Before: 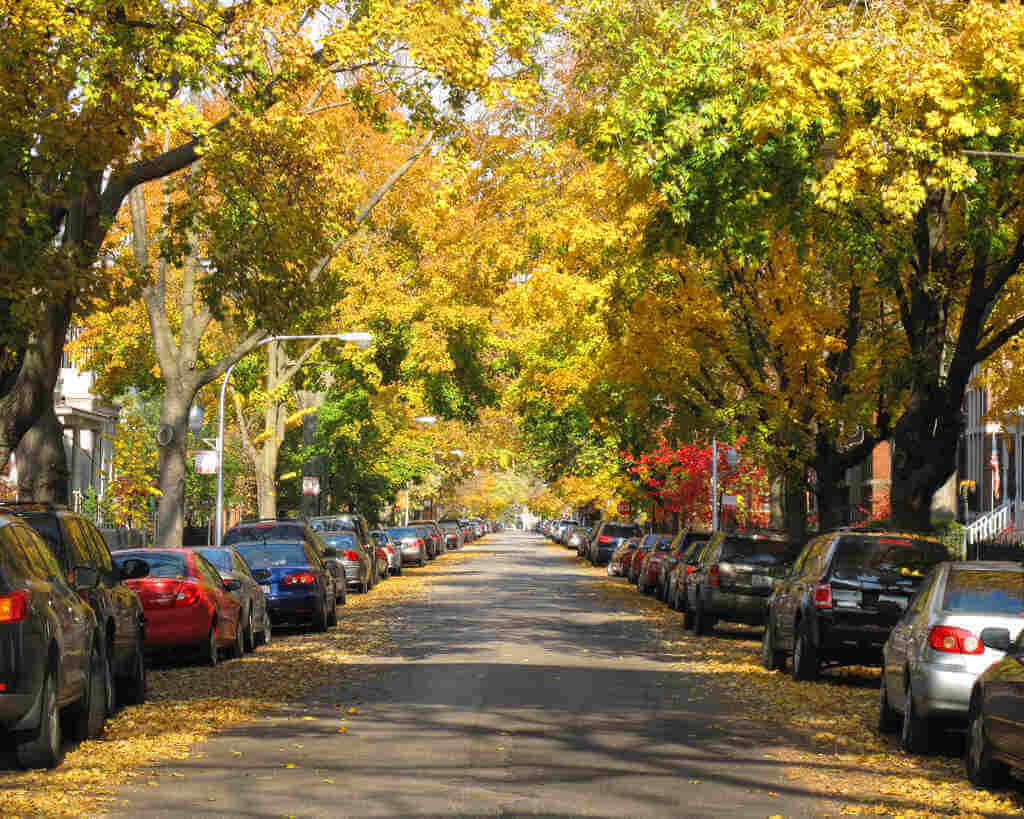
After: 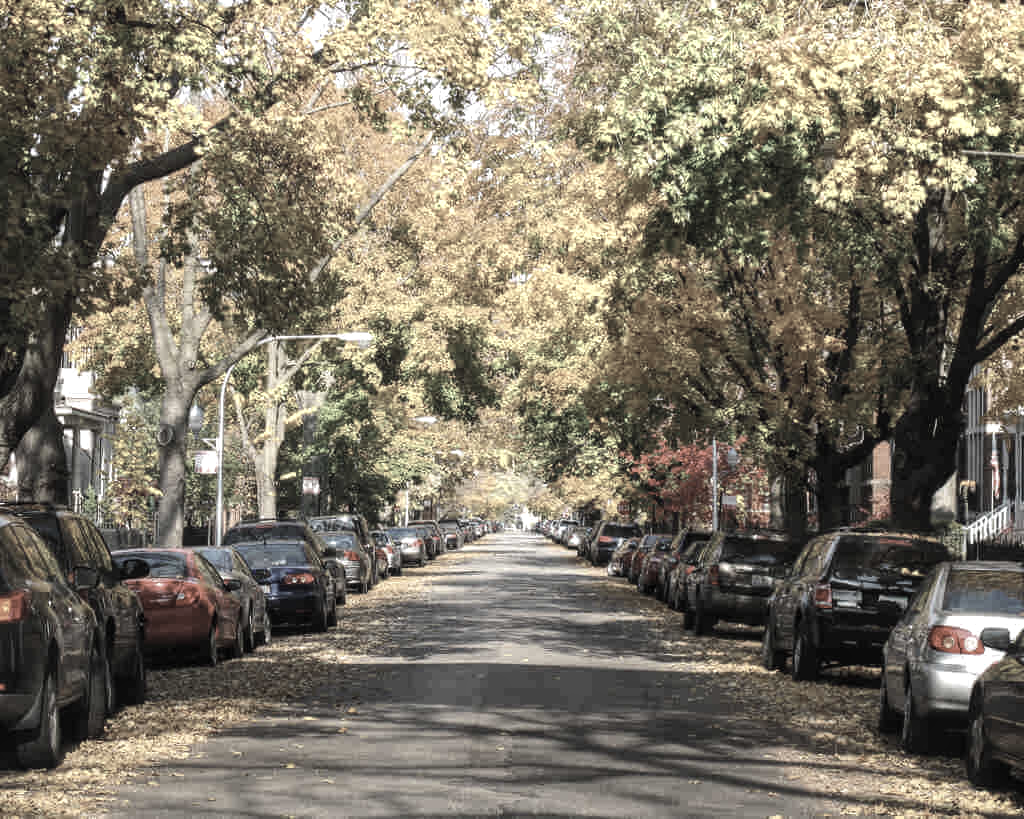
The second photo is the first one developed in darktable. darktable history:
tone equalizer: -8 EV -0.417 EV, -7 EV -0.389 EV, -6 EV -0.333 EV, -5 EV -0.222 EV, -3 EV 0.222 EV, -2 EV 0.333 EV, -1 EV 0.389 EV, +0 EV 0.417 EV, edges refinement/feathering 500, mask exposure compensation -1.57 EV, preserve details no
color correction: saturation 0.3
local contrast: detail 110%
